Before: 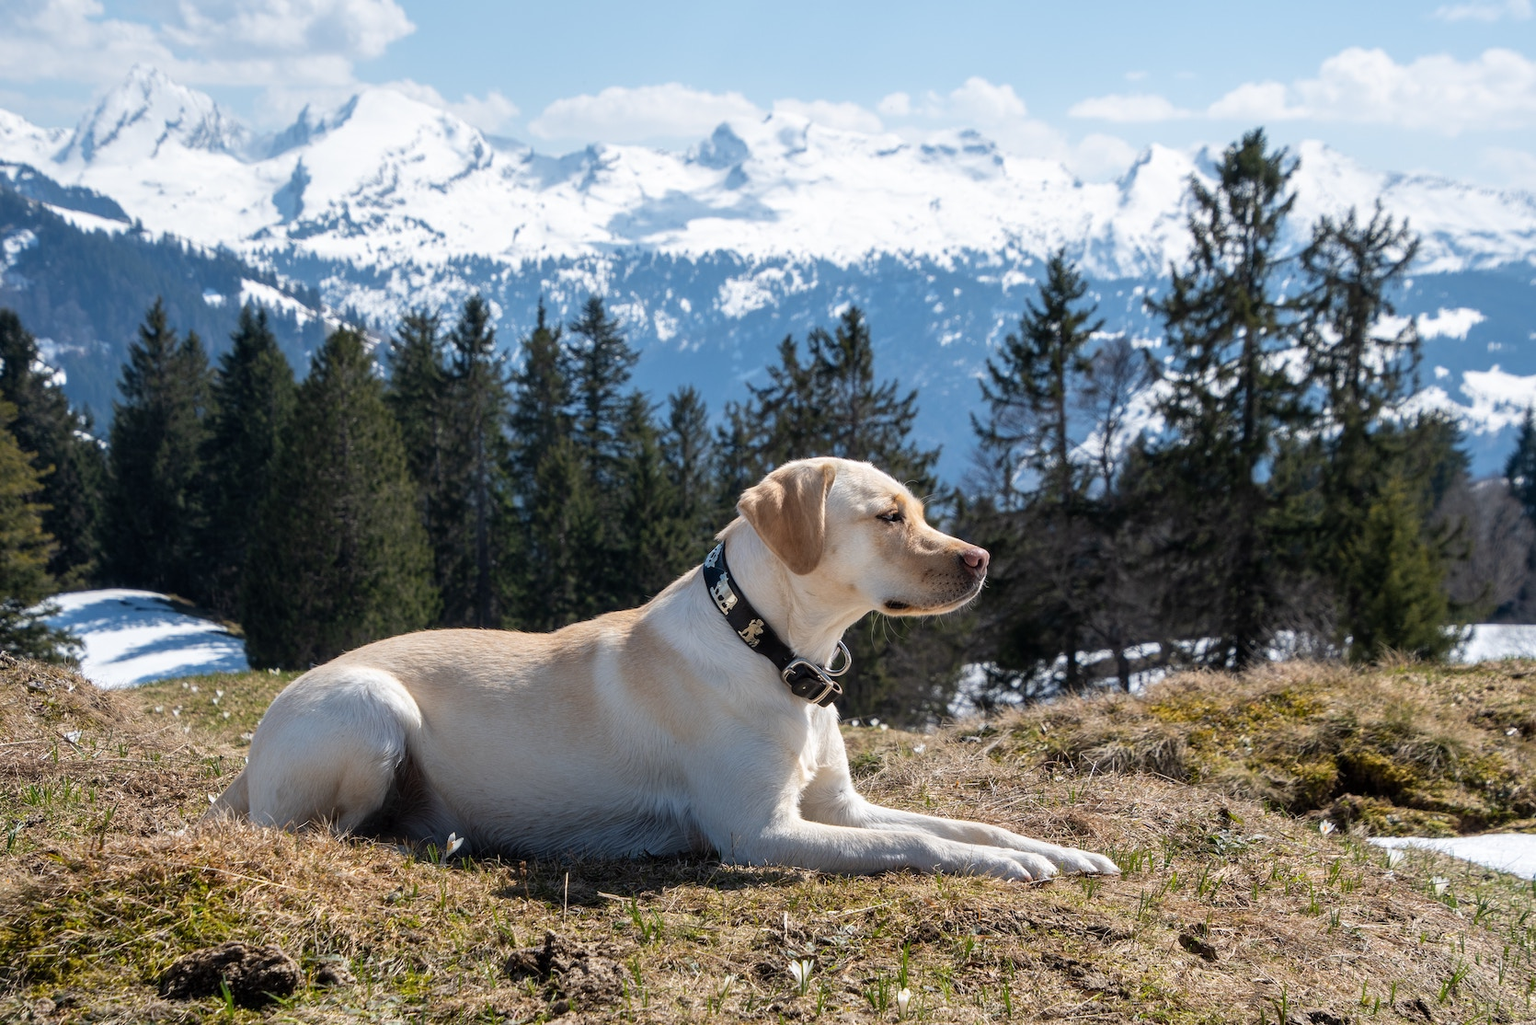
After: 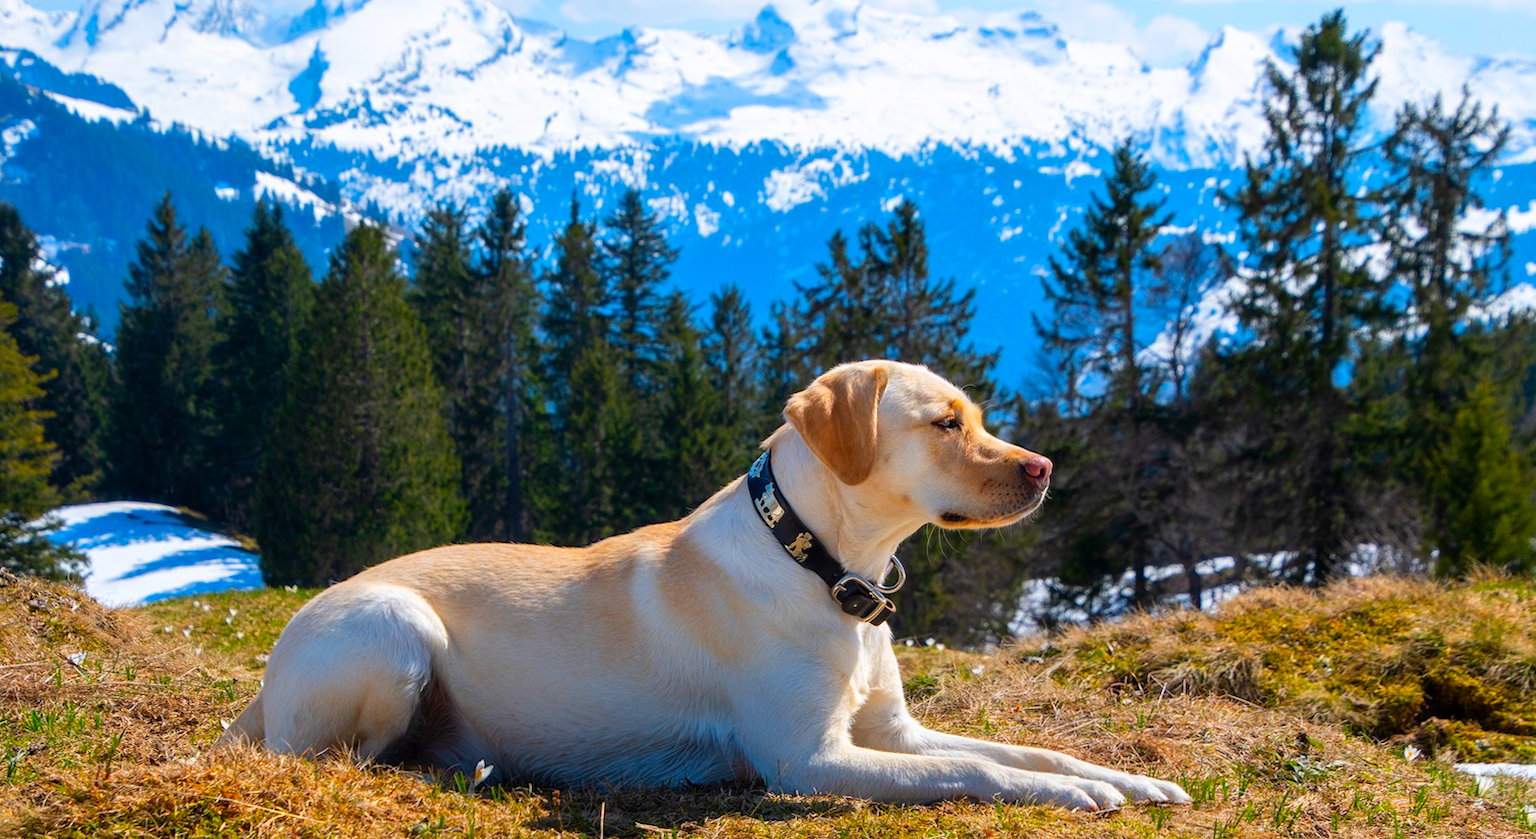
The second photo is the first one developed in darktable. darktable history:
crop and rotate: angle 0.089°, top 11.54%, right 5.802%, bottom 11.246%
color correction: highlights b* -0.013, saturation 2.15
